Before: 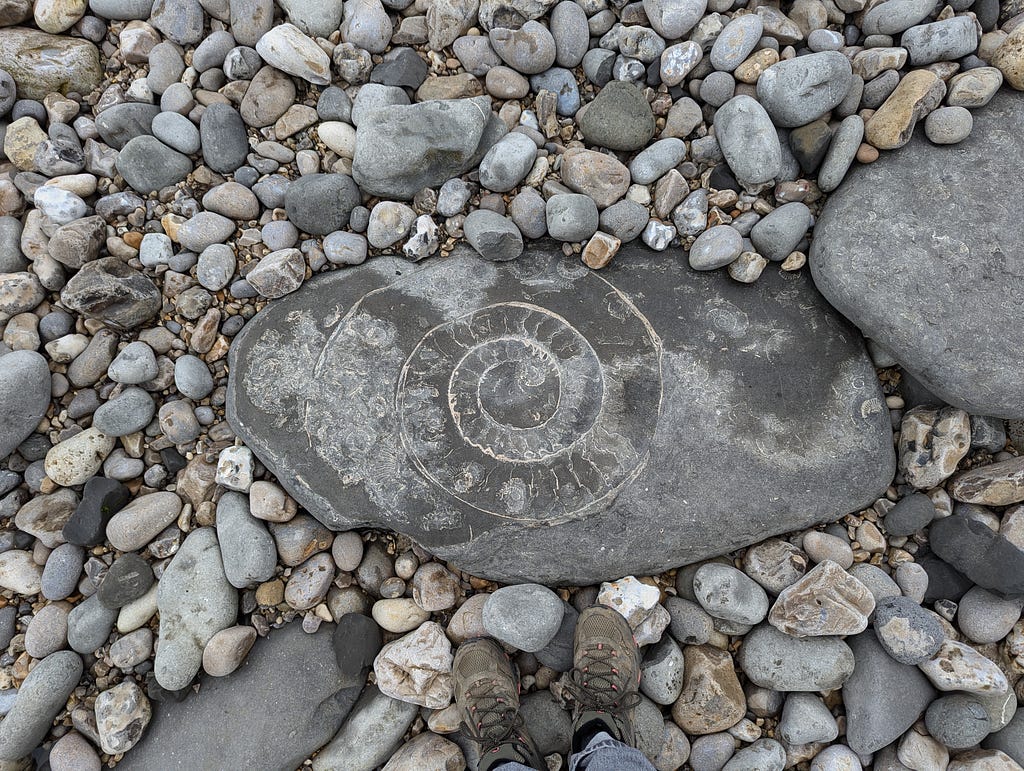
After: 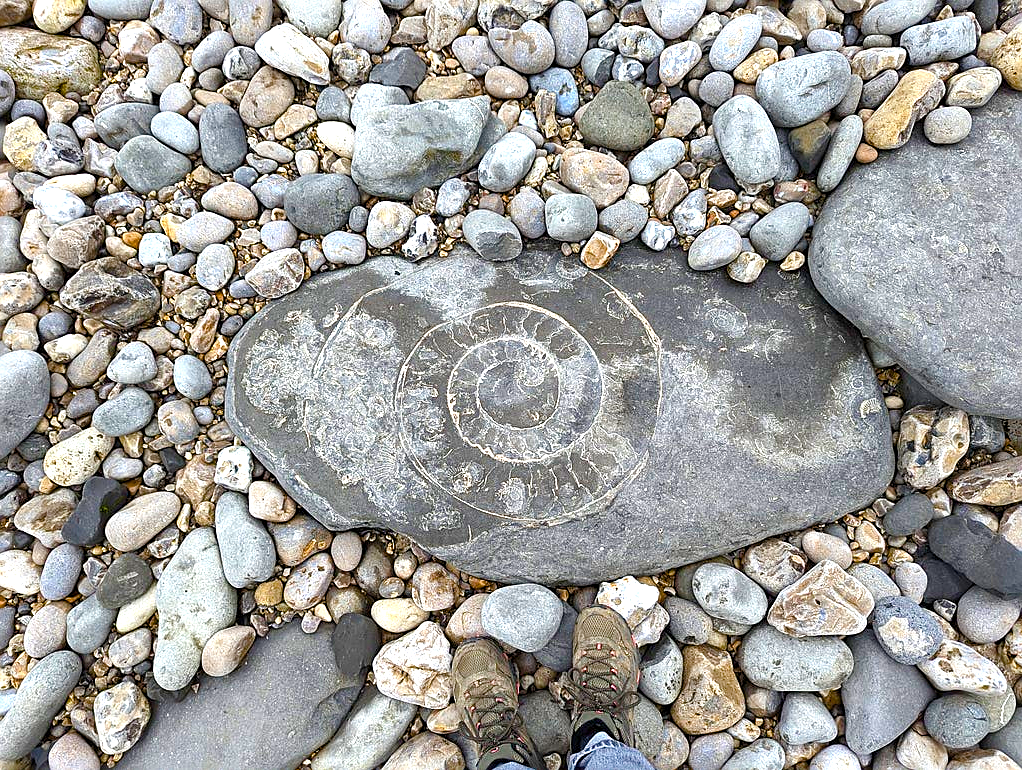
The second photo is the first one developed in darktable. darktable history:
crop and rotate: left 0.111%, bottom 0.009%
color balance rgb: linear chroma grading › global chroma 49.4%, perceptual saturation grading › global saturation 0.416%, perceptual saturation grading › highlights -25.656%, perceptual saturation grading › shadows 29.382%, global vibrance 41.975%
sharpen: on, module defaults
exposure: black level correction 0, exposure 0.899 EV, compensate exposure bias true, compensate highlight preservation false
